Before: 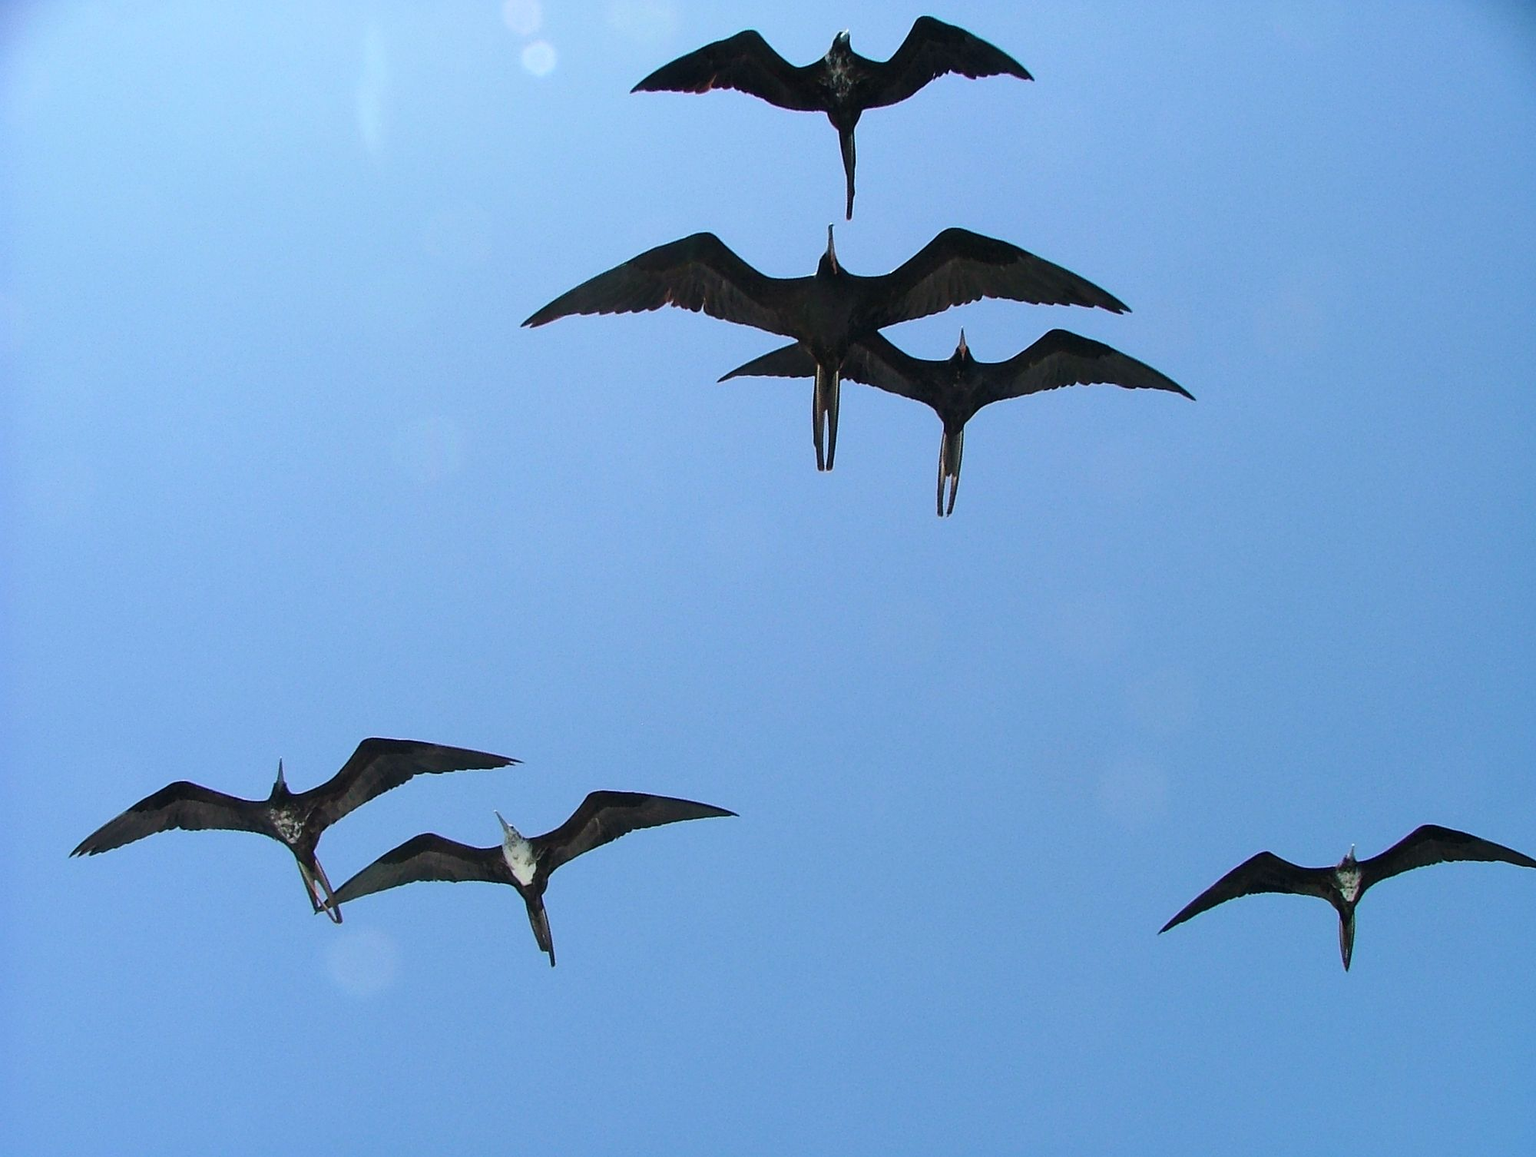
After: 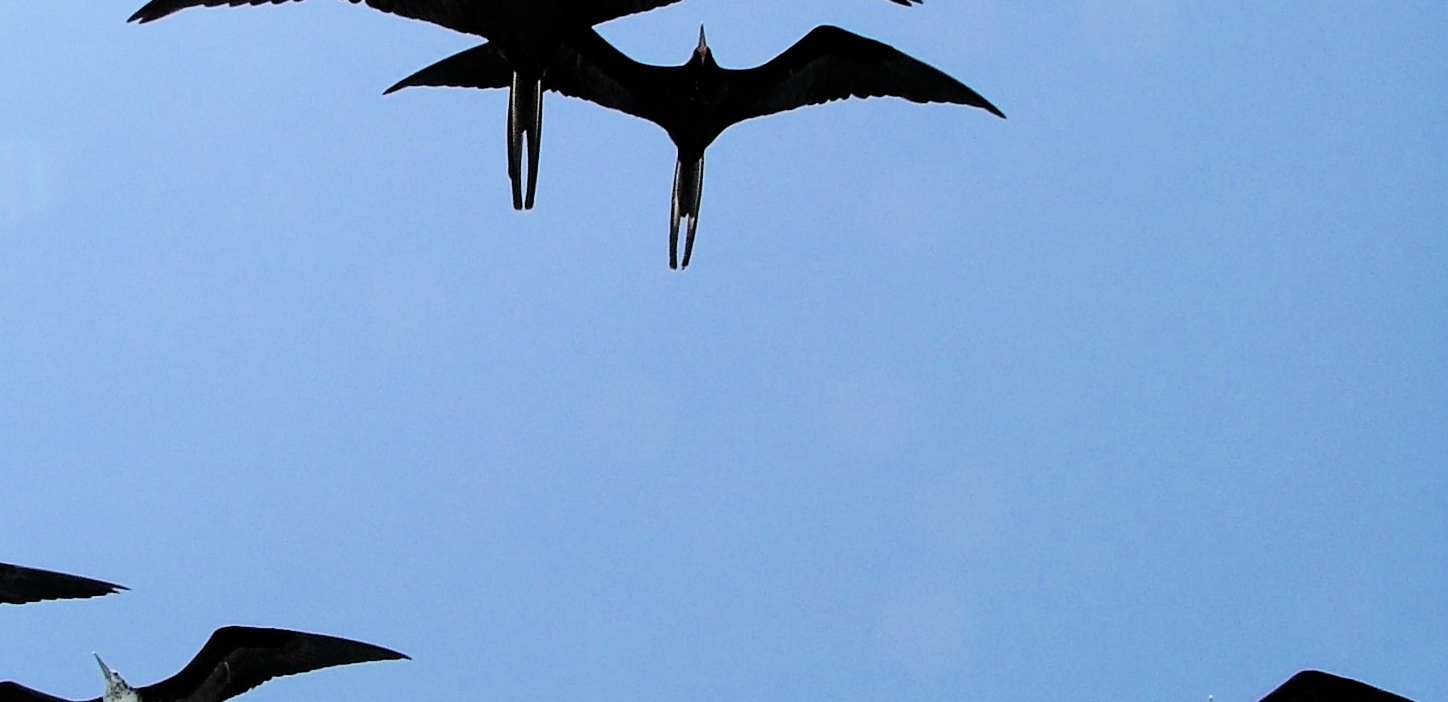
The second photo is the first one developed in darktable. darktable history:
filmic rgb: black relative exposure -2.98 EV, white relative exposure 4.56 EV, hardness 1.74, contrast 1.261, color science v6 (2022)
crop and rotate: left 27.555%, top 26.814%, bottom 26.538%
contrast brightness saturation: contrast 0.271
exposure: black level correction -0.022, exposure -0.037 EV, compensate exposure bias true, compensate highlight preservation false
